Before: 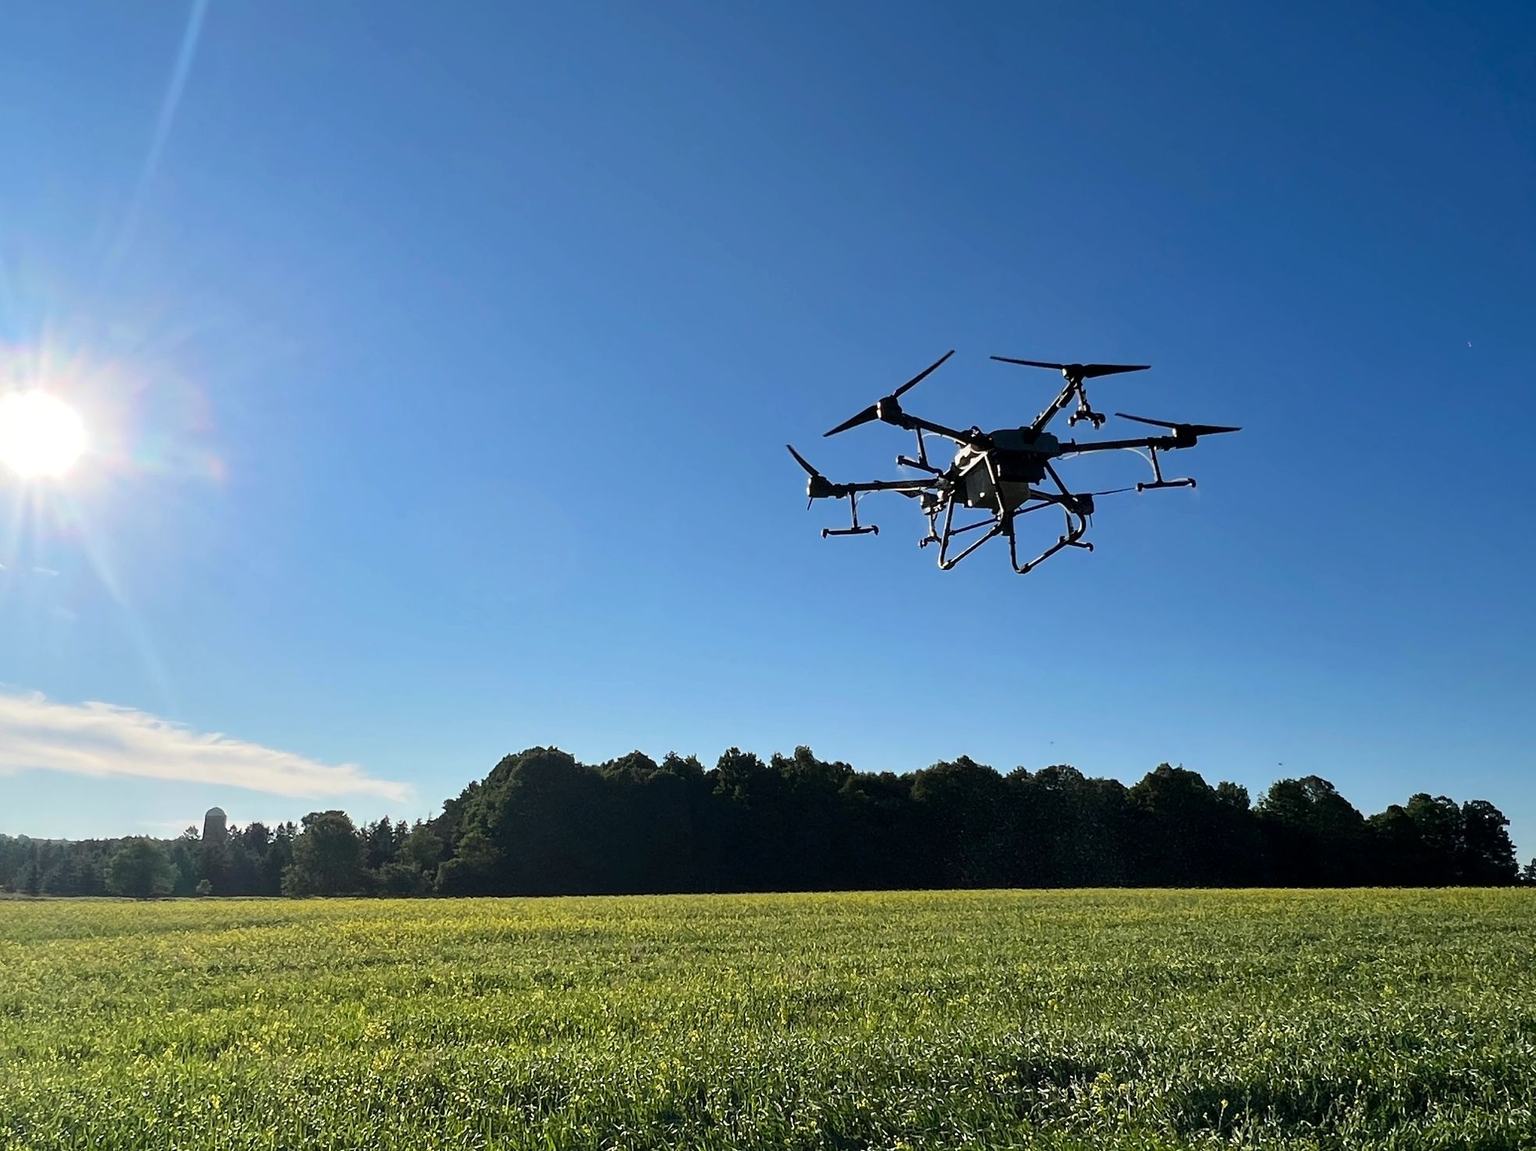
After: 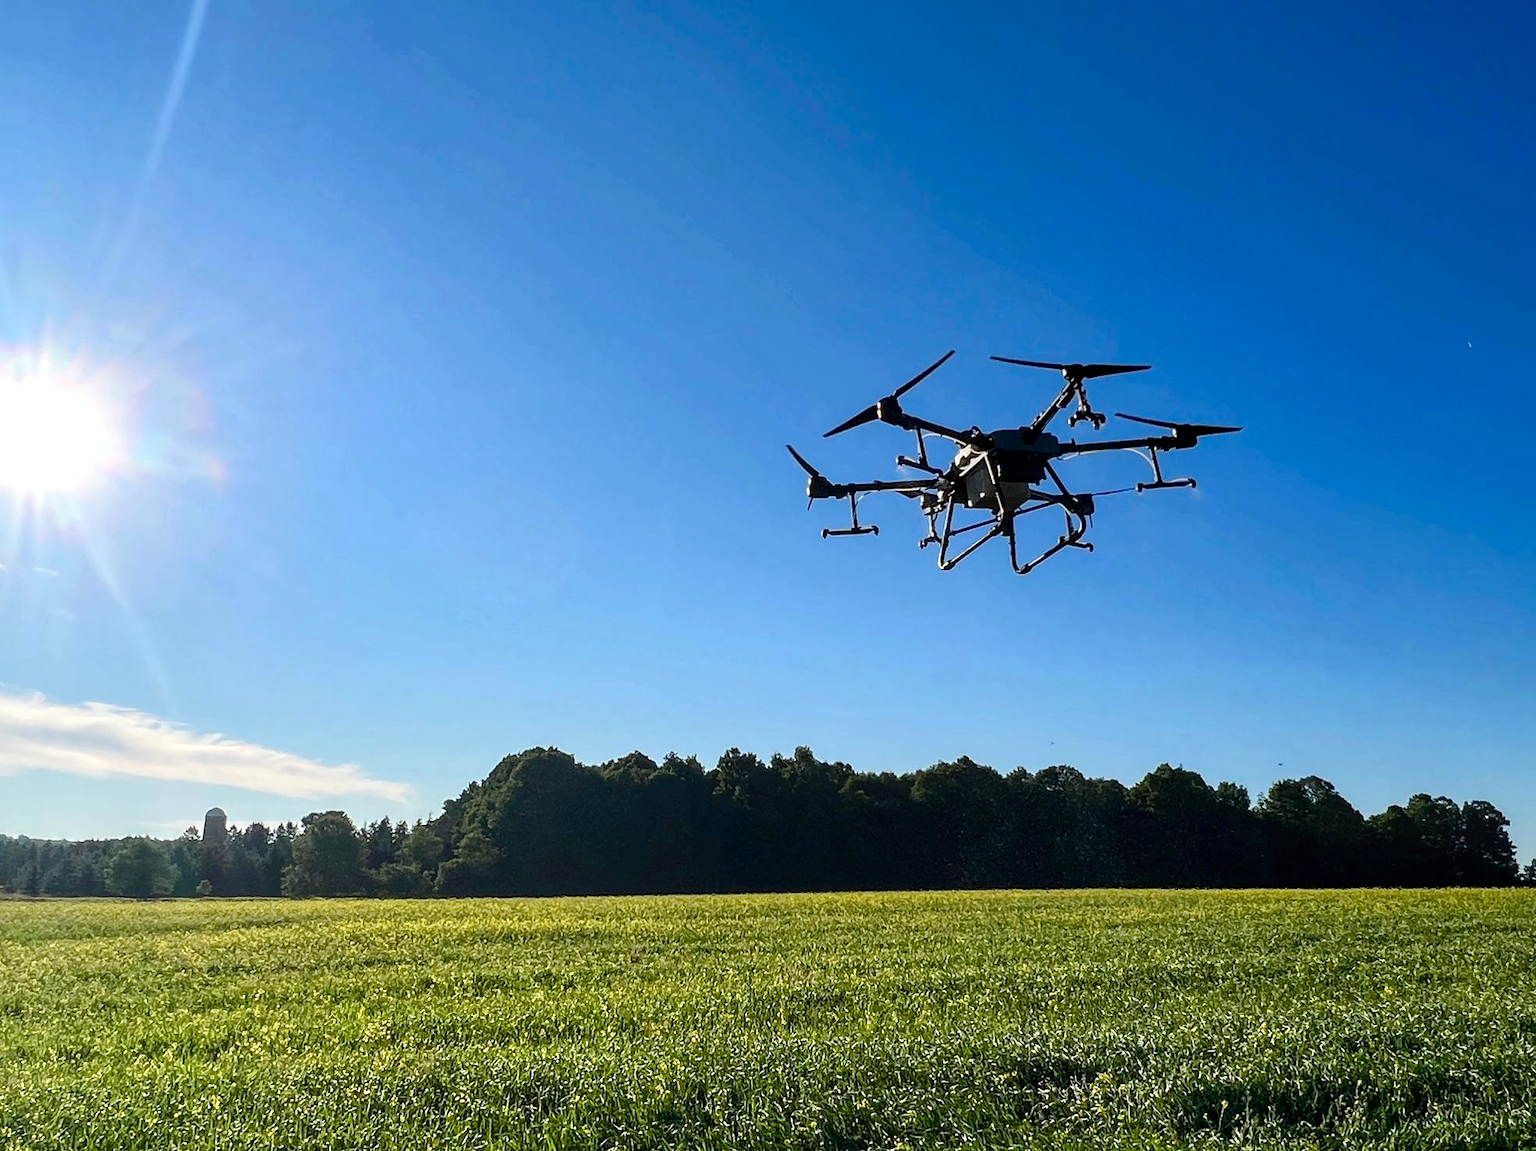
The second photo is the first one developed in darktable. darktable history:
local contrast: on, module defaults
color balance rgb: linear chroma grading › shadows 32%, linear chroma grading › global chroma -2%, linear chroma grading › mid-tones 4%, perceptual saturation grading › global saturation -2%, perceptual saturation grading › highlights -8%, perceptual saturation grading › mid-tones 8%, perceptual saturation grading › shadows 4%, perceptual brilliance grading › highlights 8%, perceptual brilliance grading › mid-tones 4%, perceptual brilliance grading › shadows 2%, global vibrance 16%, saturation formula JzAzBz (2021)
